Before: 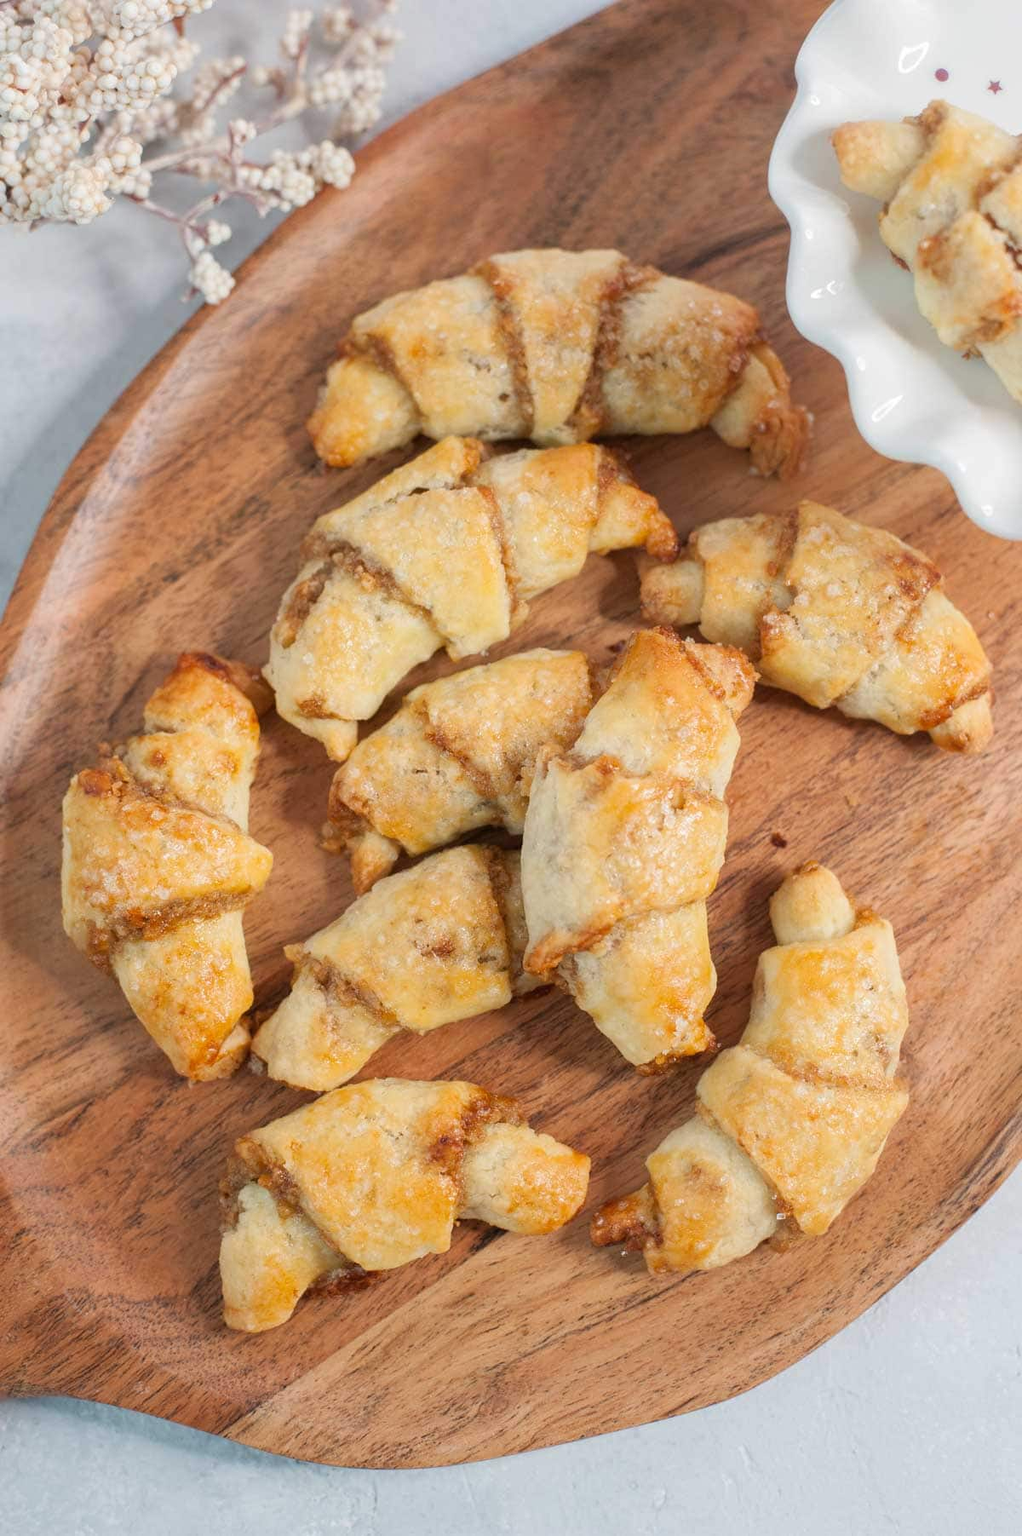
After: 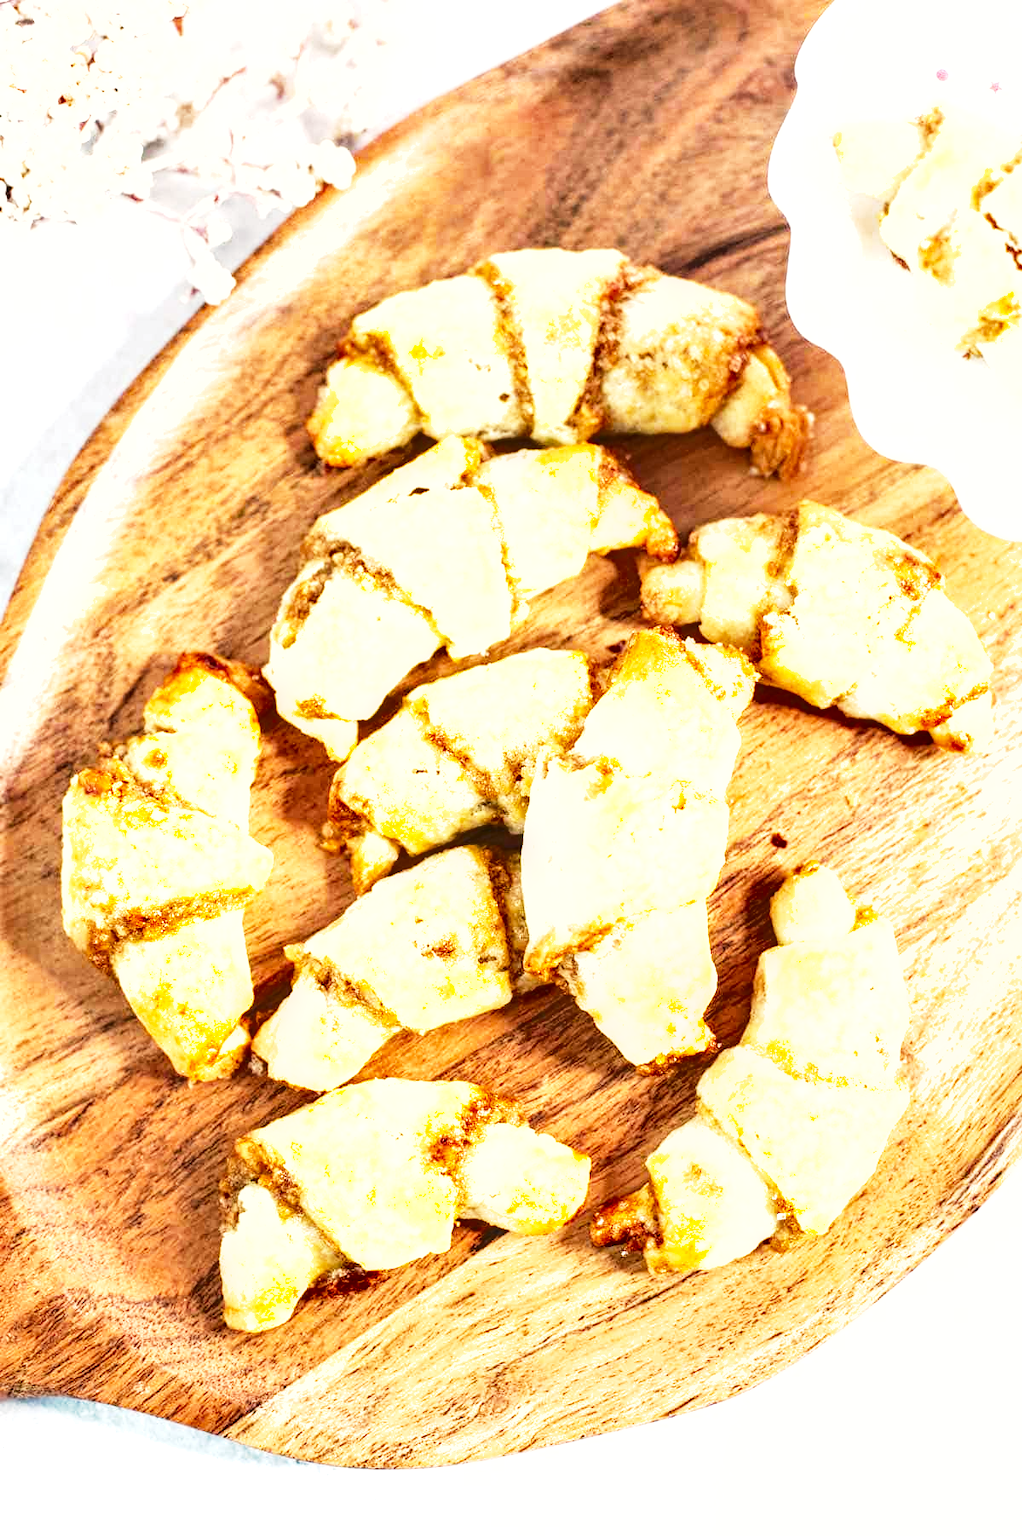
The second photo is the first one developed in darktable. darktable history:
color correction: highlights a* 0.929, highlights b* 2.83, saturation 1.06
exposure: black level correction 0, exposure 1.463 EV, compensate highlight preservation false
base curve: curves: ch0 [(0, 0) (0.579, 0.807) (1, 1)], preserve colors none
local contrast: detail 130%
shadows and highlights: soften with gaussian
